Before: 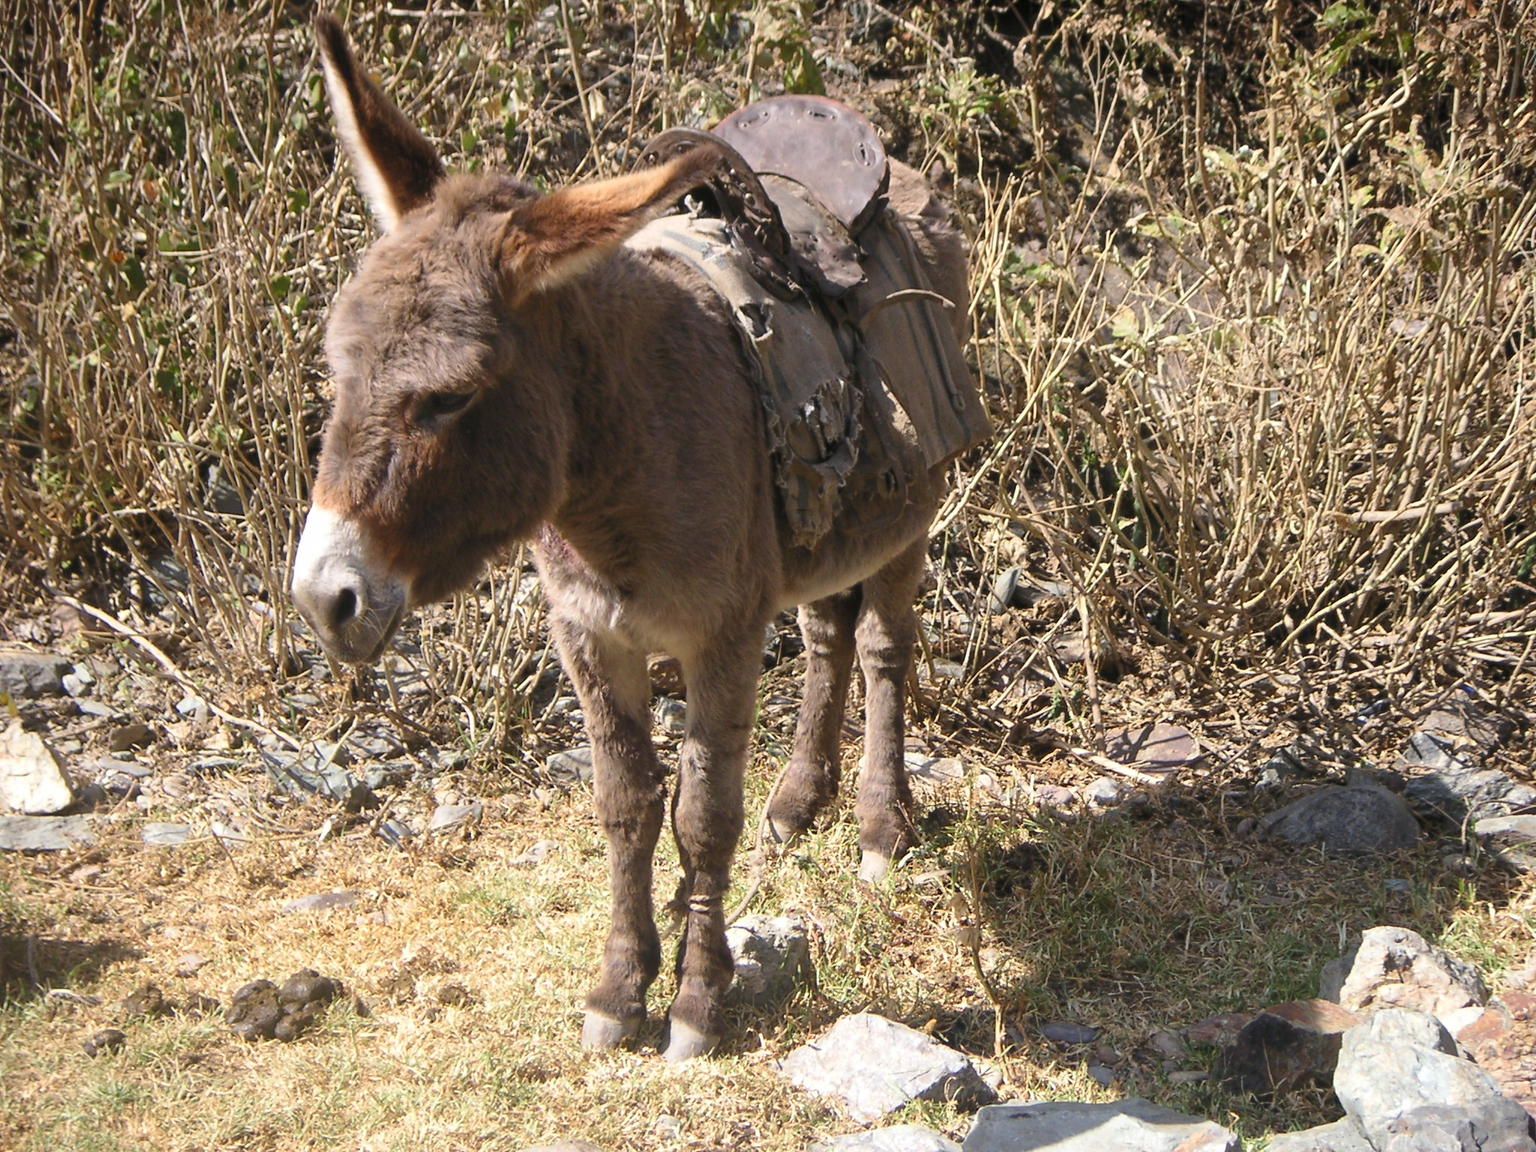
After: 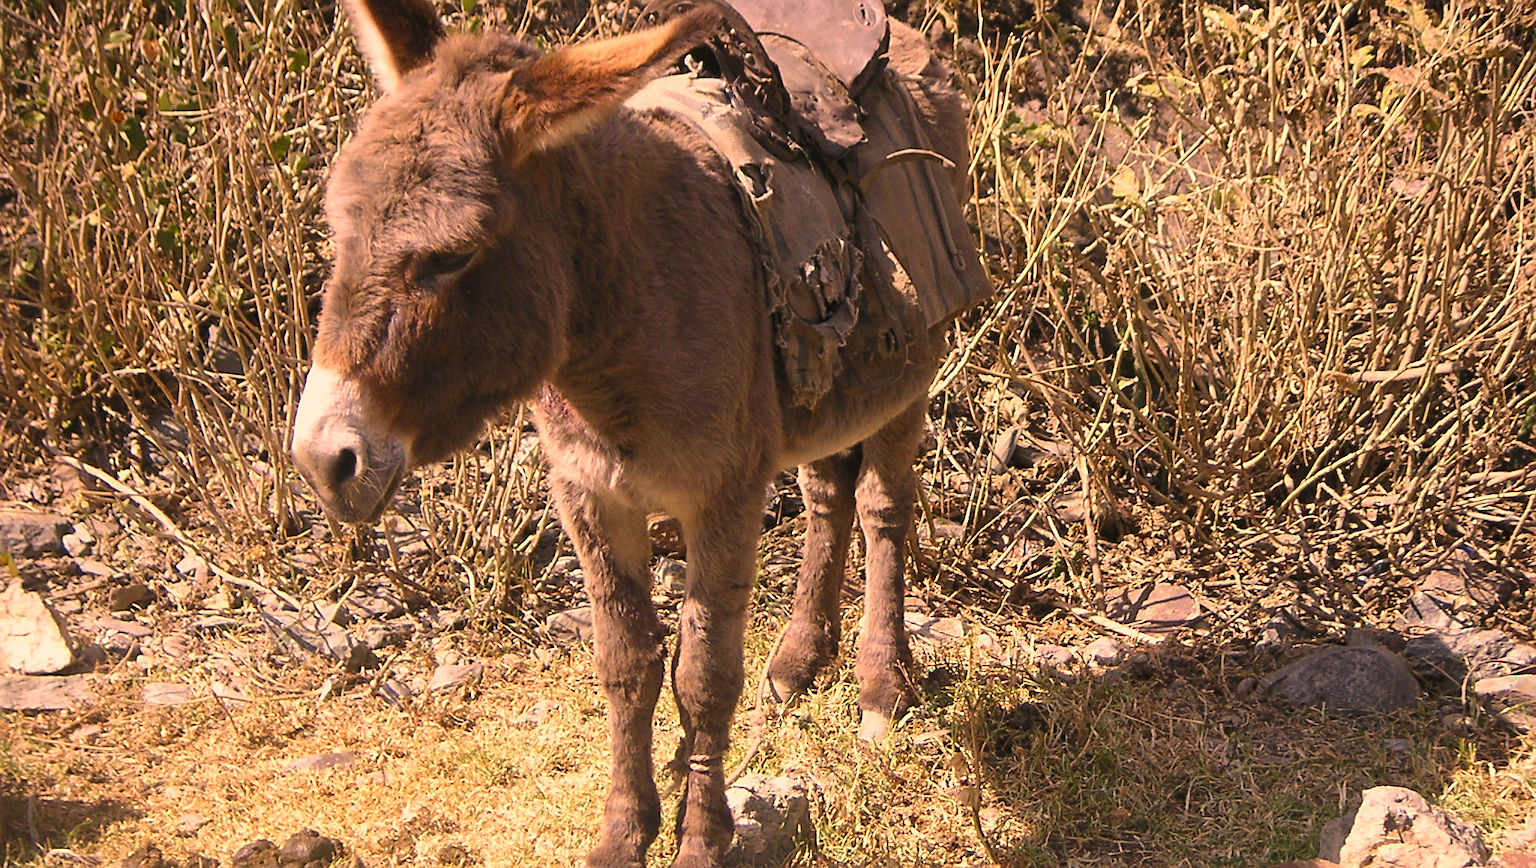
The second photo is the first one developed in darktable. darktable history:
sharpen: on, module defaults
crop and rotate: top 12.202%, bottom 12.388%
color correction: highlights a* 22.35, highlights b* 21.88
